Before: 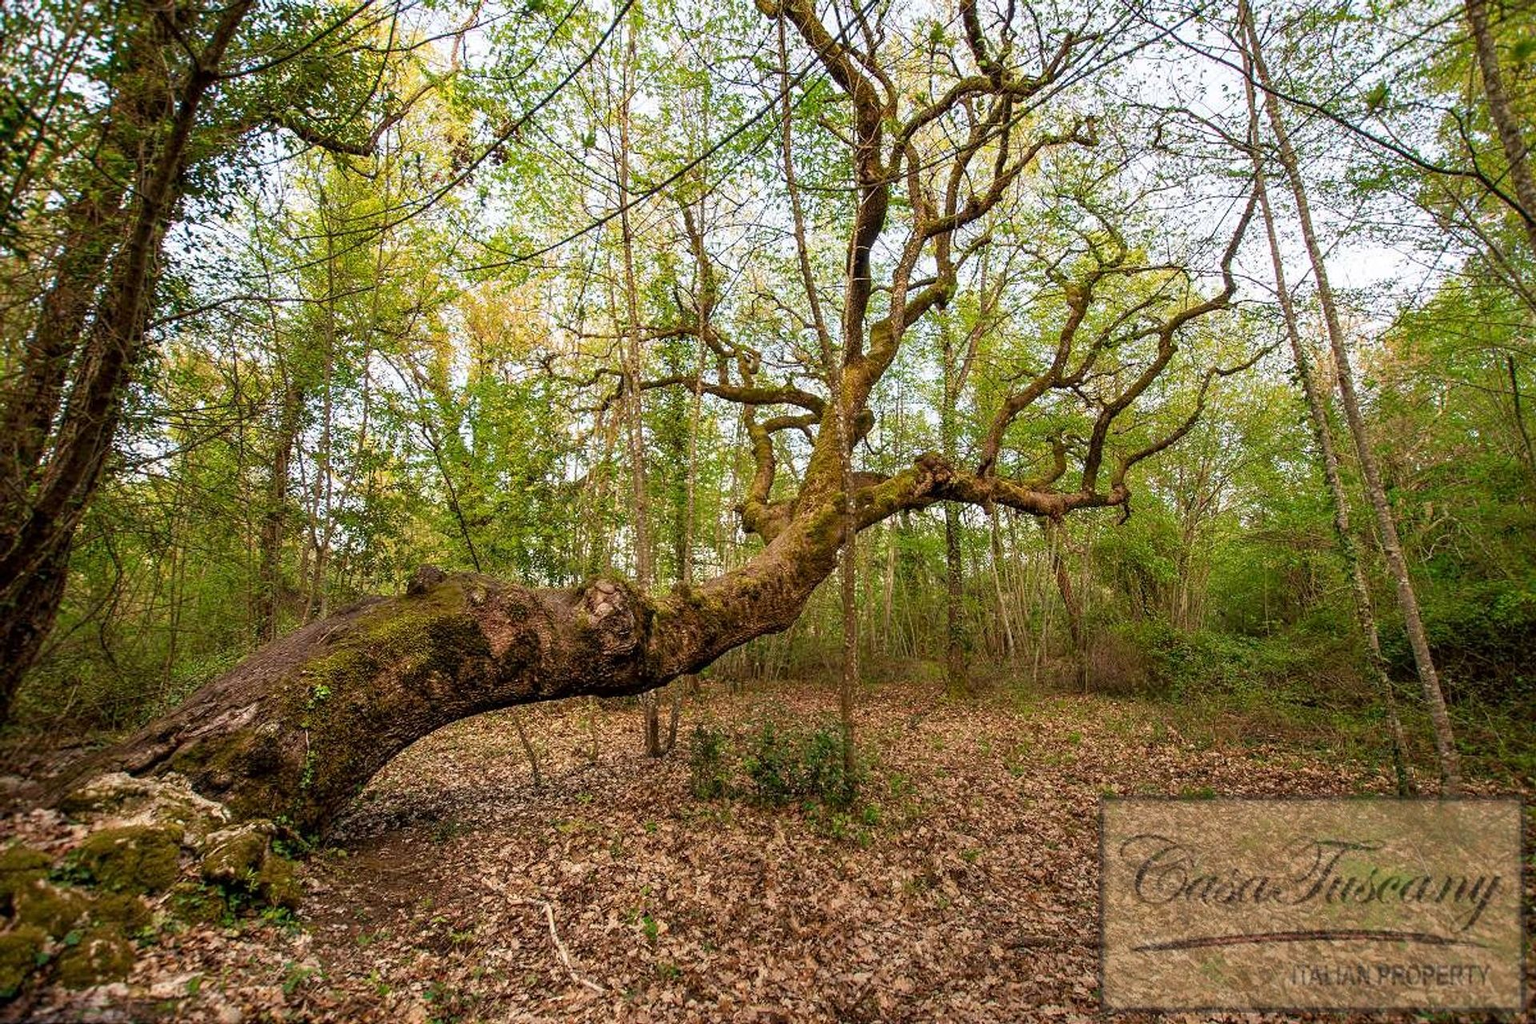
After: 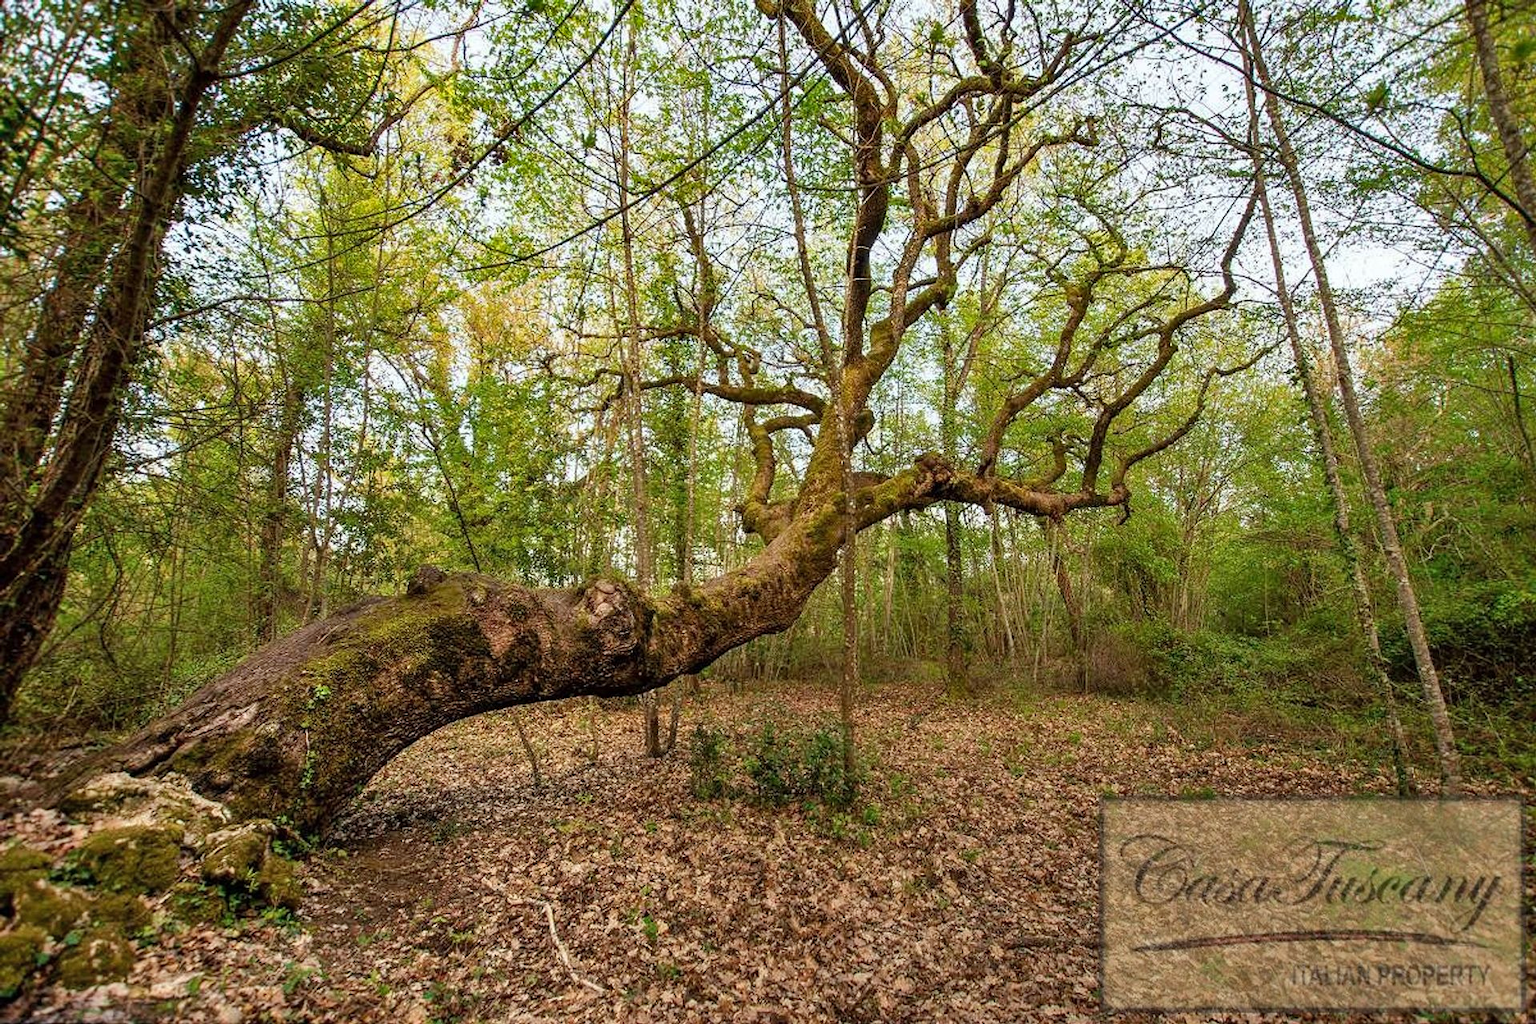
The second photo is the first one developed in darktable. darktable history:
shadows and highlights: soften with gaussian
white balance: red 0.978, blue 0.999
